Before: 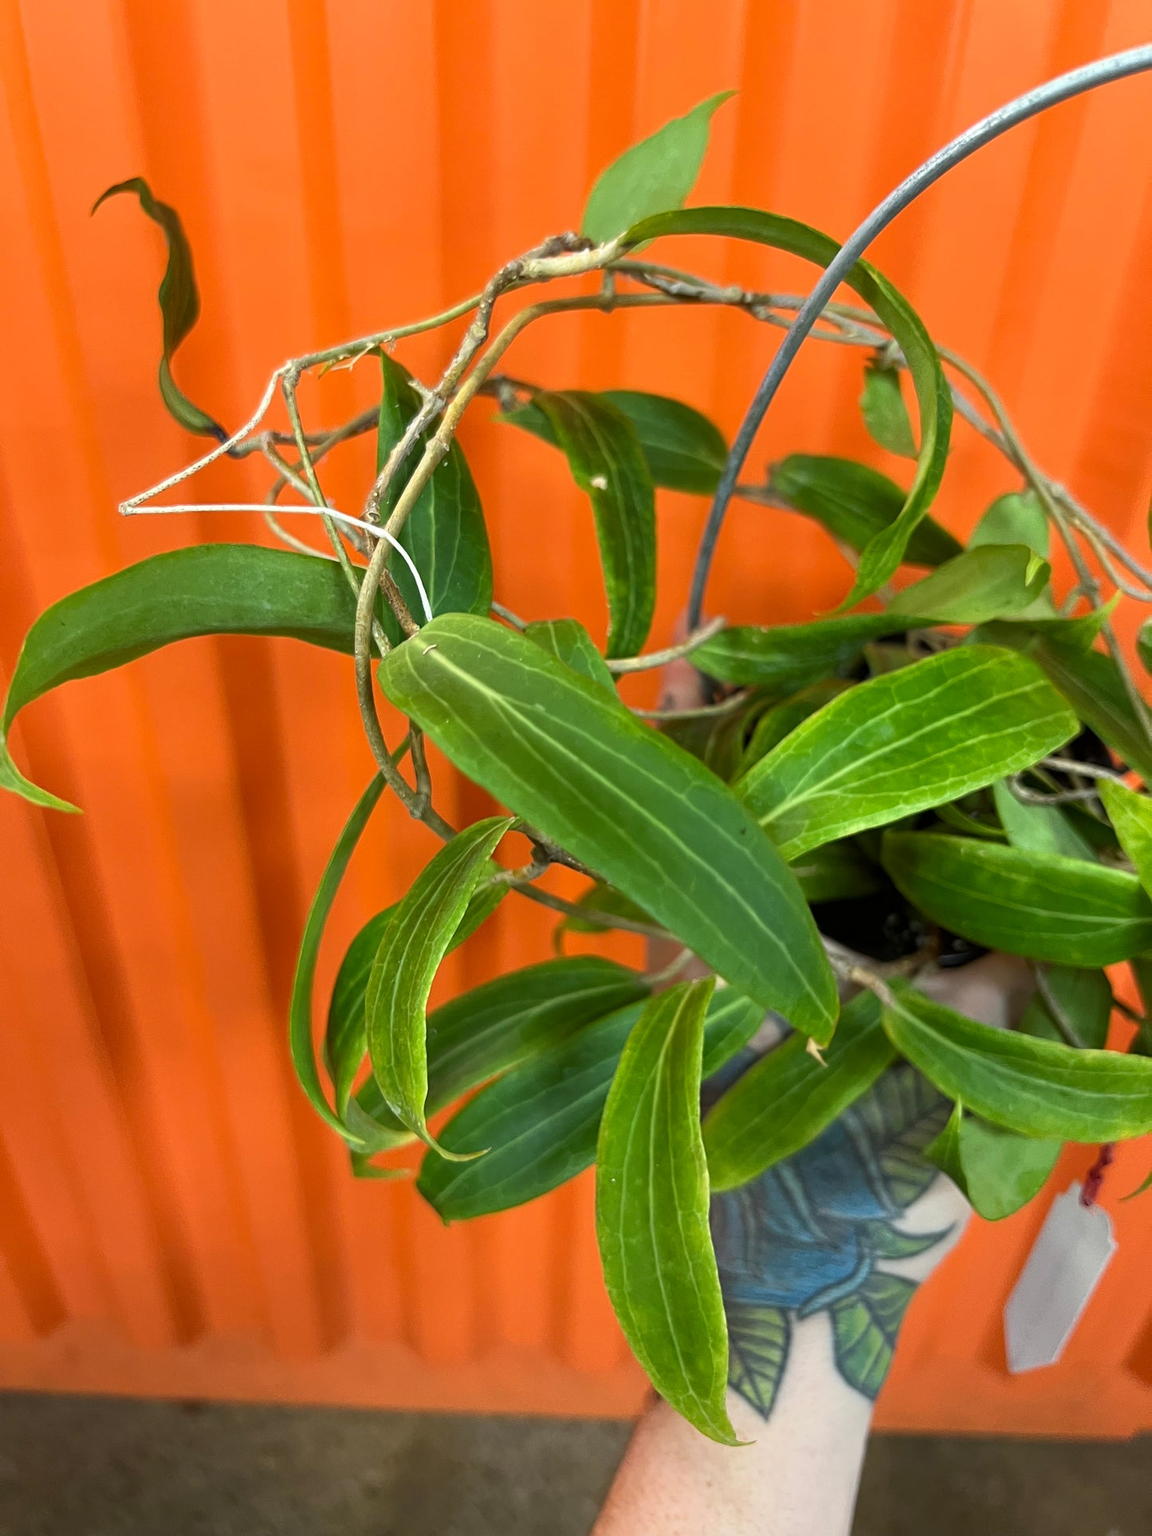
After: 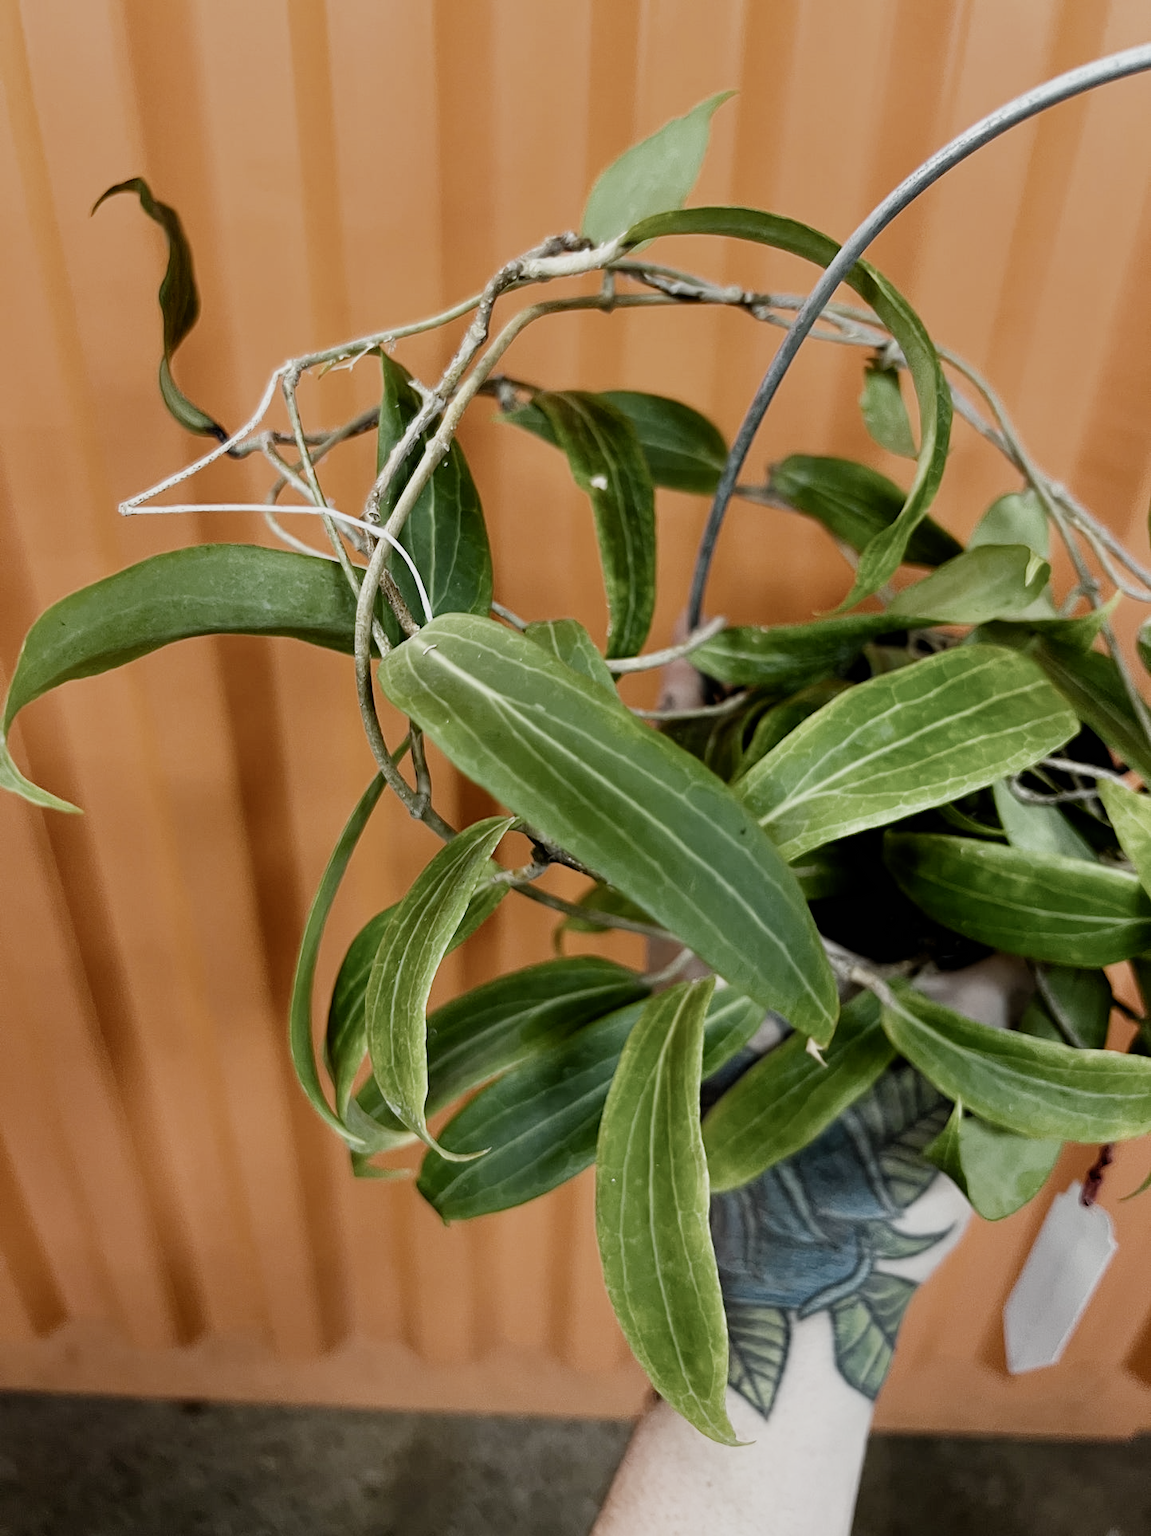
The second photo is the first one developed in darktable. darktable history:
filmic rgb: black relative exposure -5.13 EV, white relative exposure 3.99 EV, hardness 2.9, contrast 1.298, highlights saturation mix -30.13%, preserve chrominance no, color science v4 (2020), contrast in shadows soft, contrast in highlights soft
